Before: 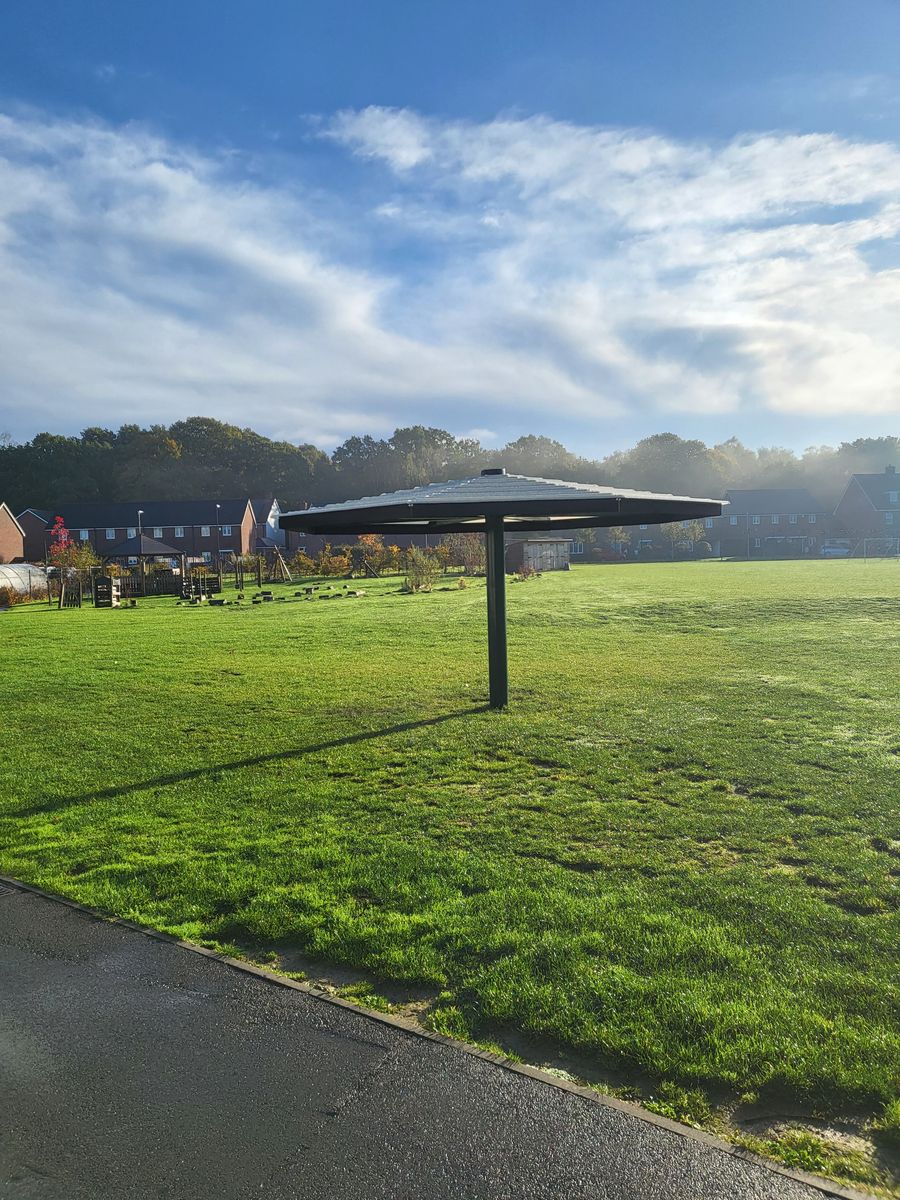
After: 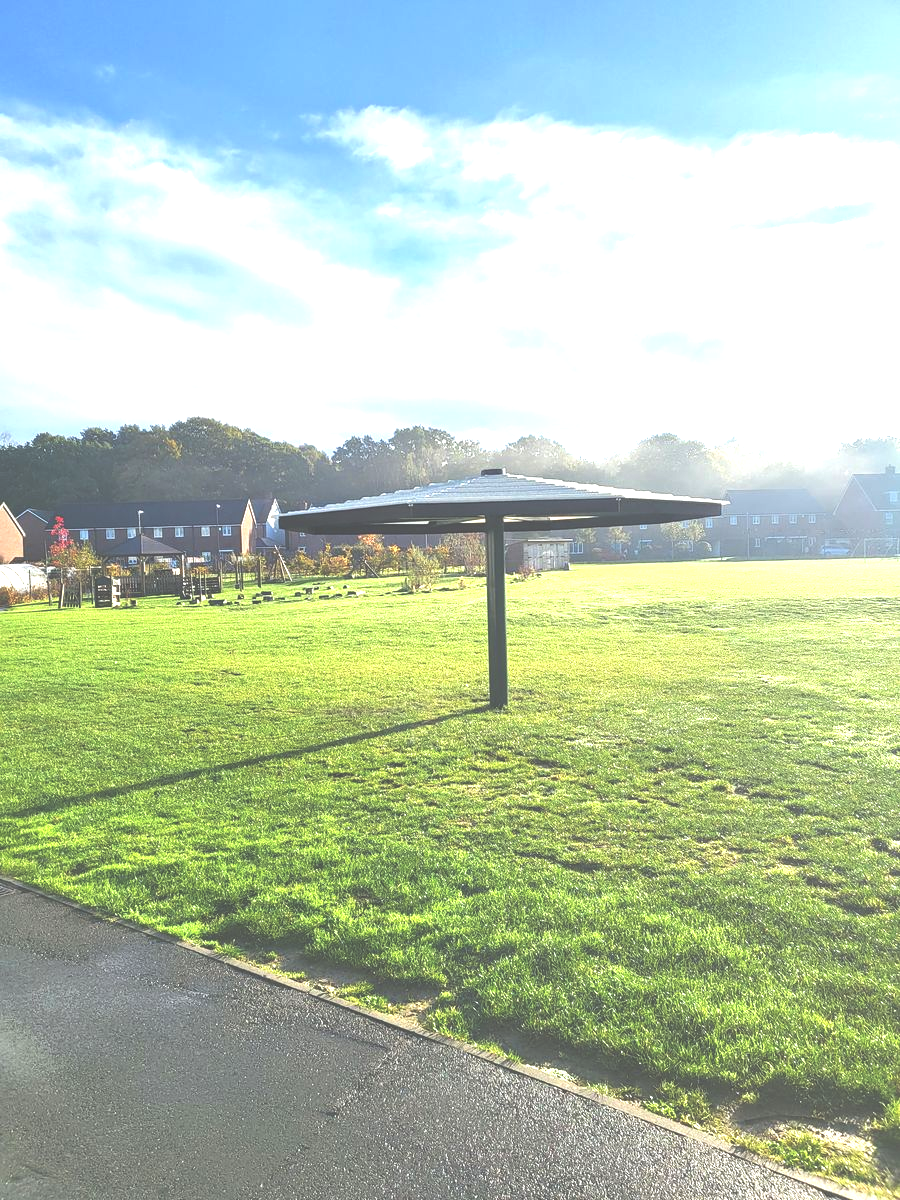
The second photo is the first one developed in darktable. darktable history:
exposure: black level correction -0.023, exposure 1.397 EV, compensate exposure bias true, compensate highlight preservation false
